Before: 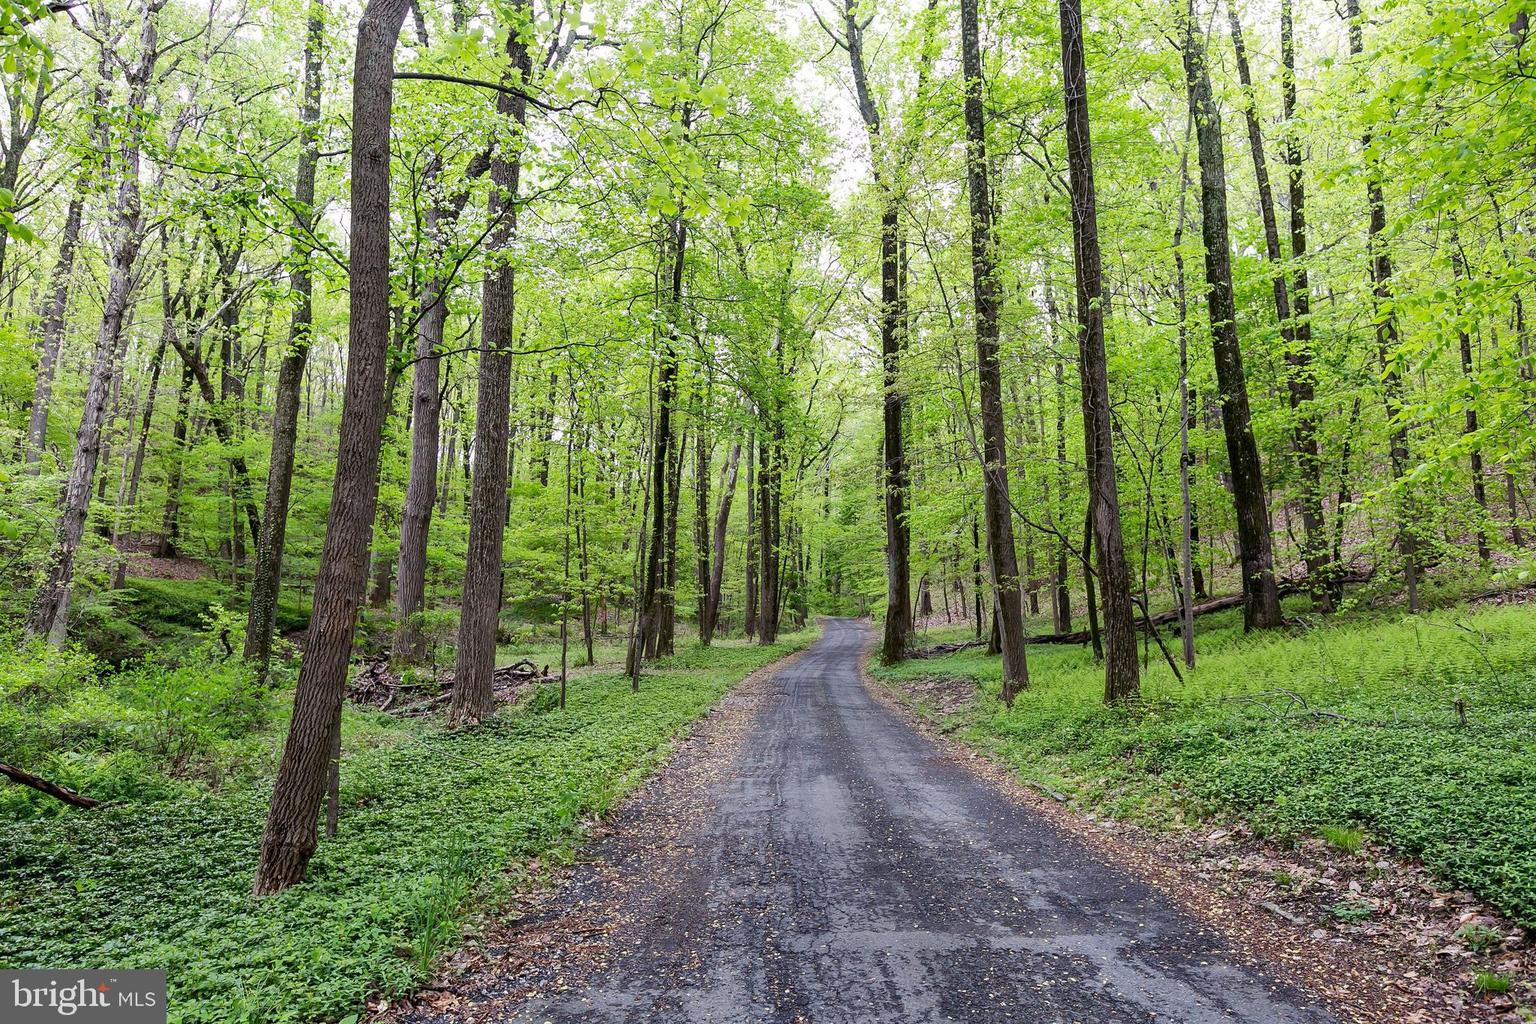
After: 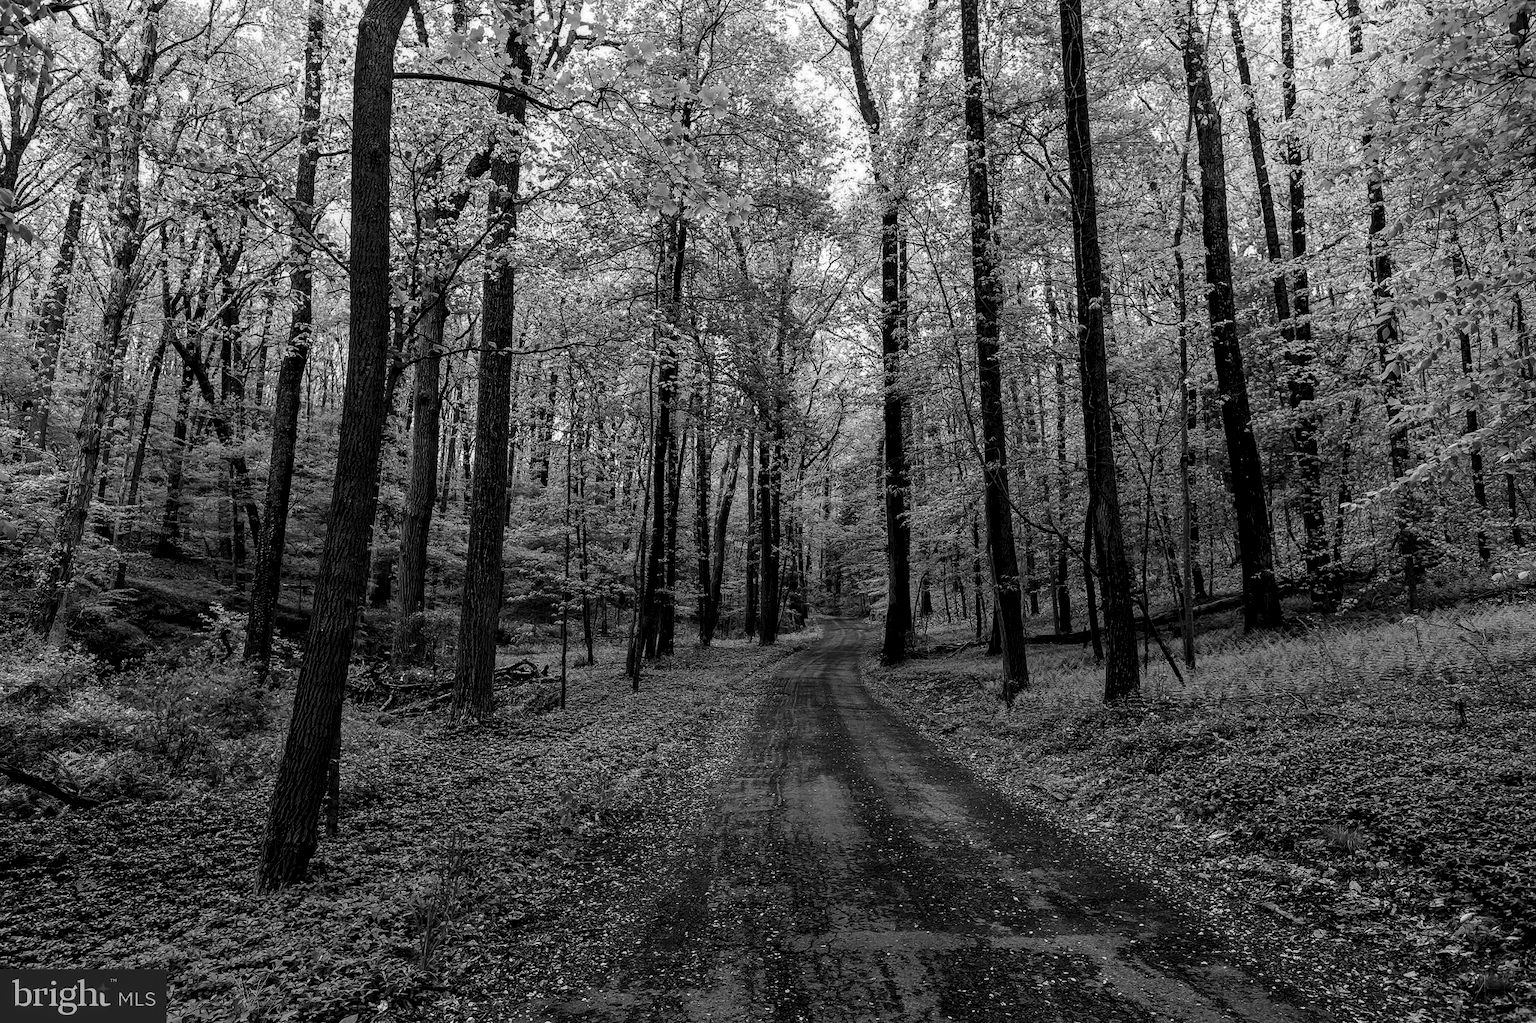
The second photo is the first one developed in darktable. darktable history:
exposure: black level correction 0.005, exposure 0.001 EV, compensate highlight preservation false
contrast brightness saturation: contrast -0.03, brightness -0.59, saturation -1
local contrast: detail 130%
